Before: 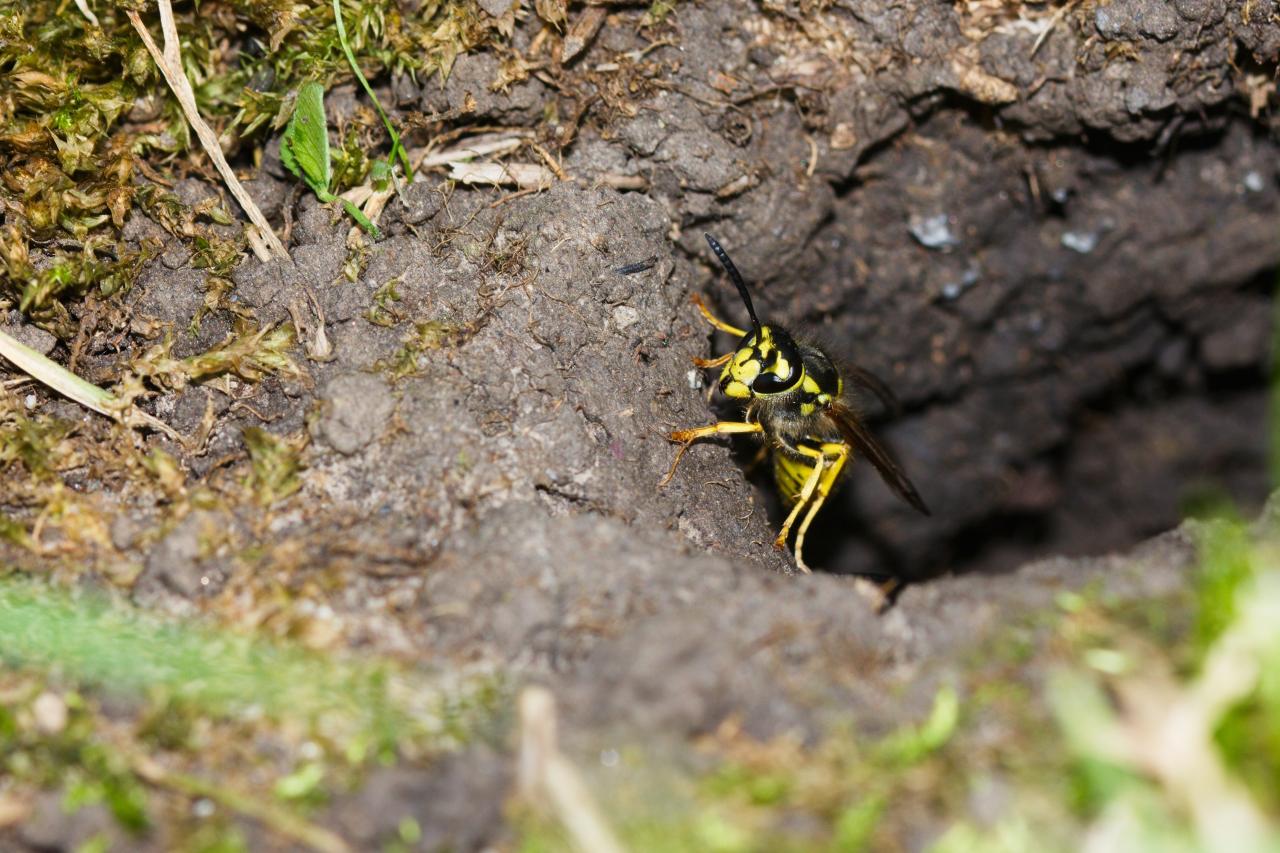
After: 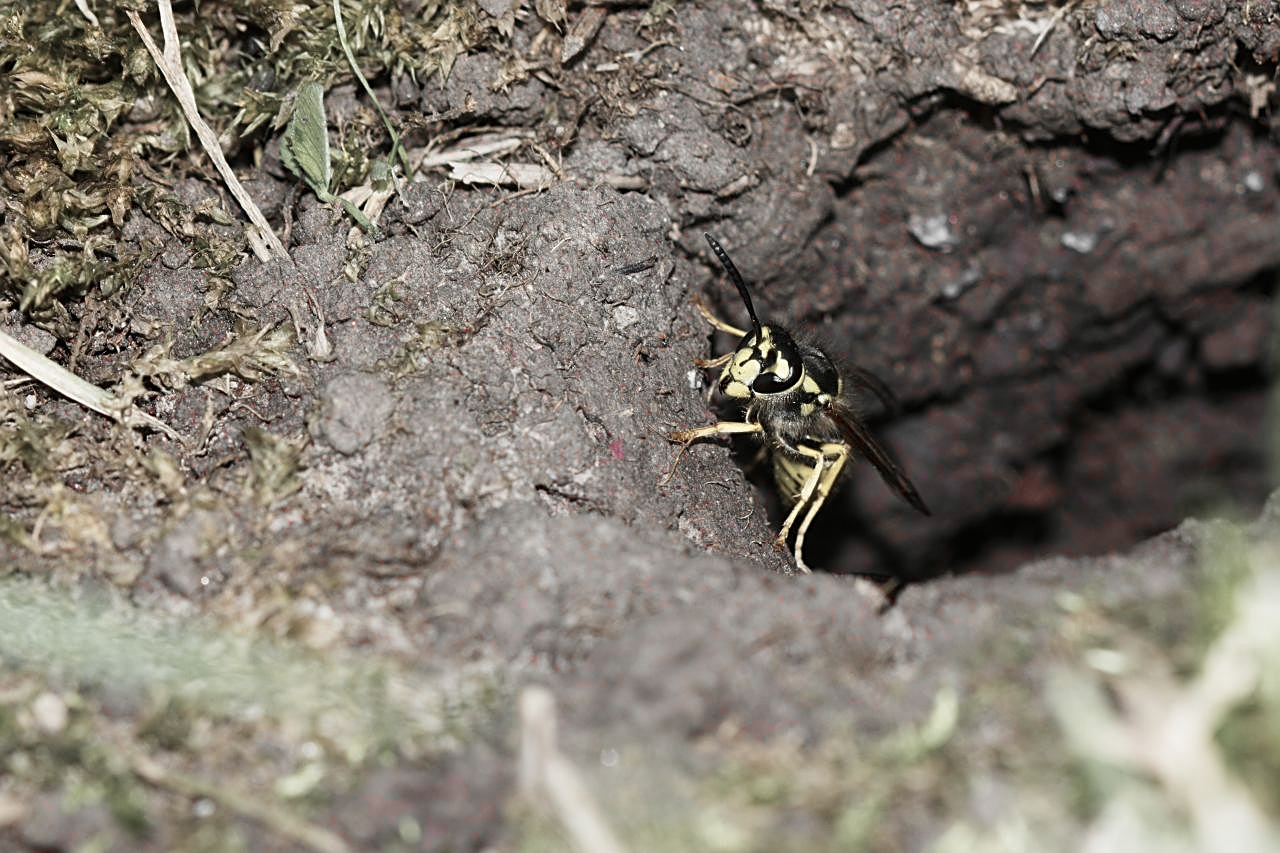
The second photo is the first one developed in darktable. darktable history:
sharpen: on, module defaults
color zones: curves: ch1 [(0, 0.831) (0.08, 0.771) (0.157, 0.268) (0.241, 0.207) (0.562, -0.005) (0.714, -0.013) (0.876, 0.01) (1, 0.831)]
